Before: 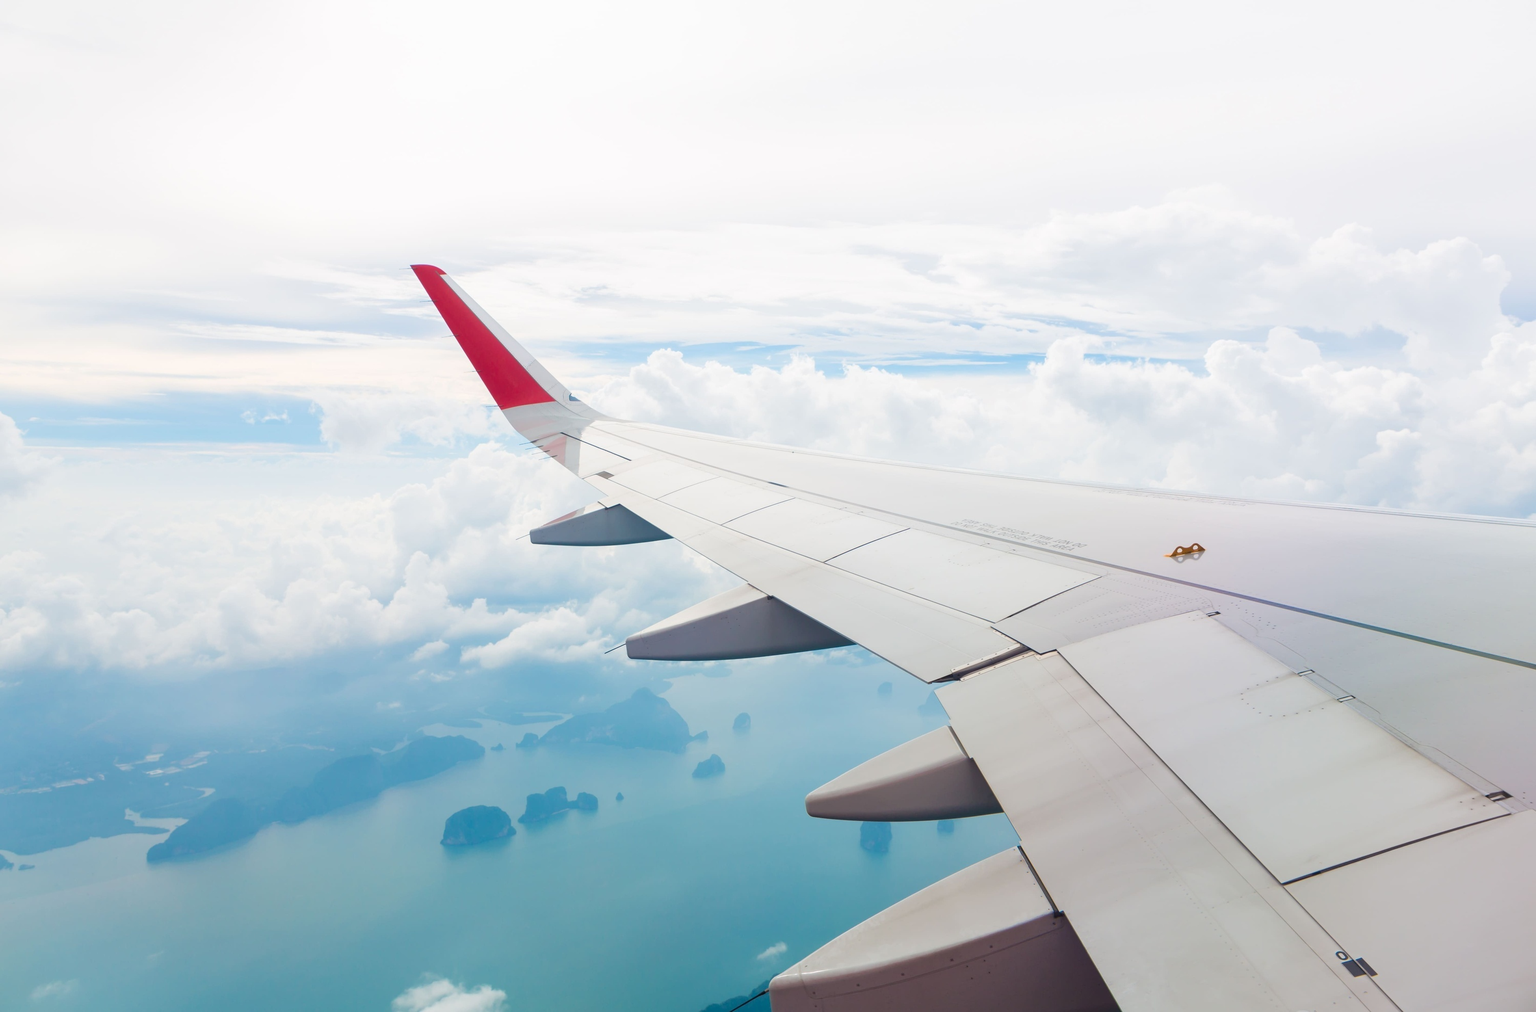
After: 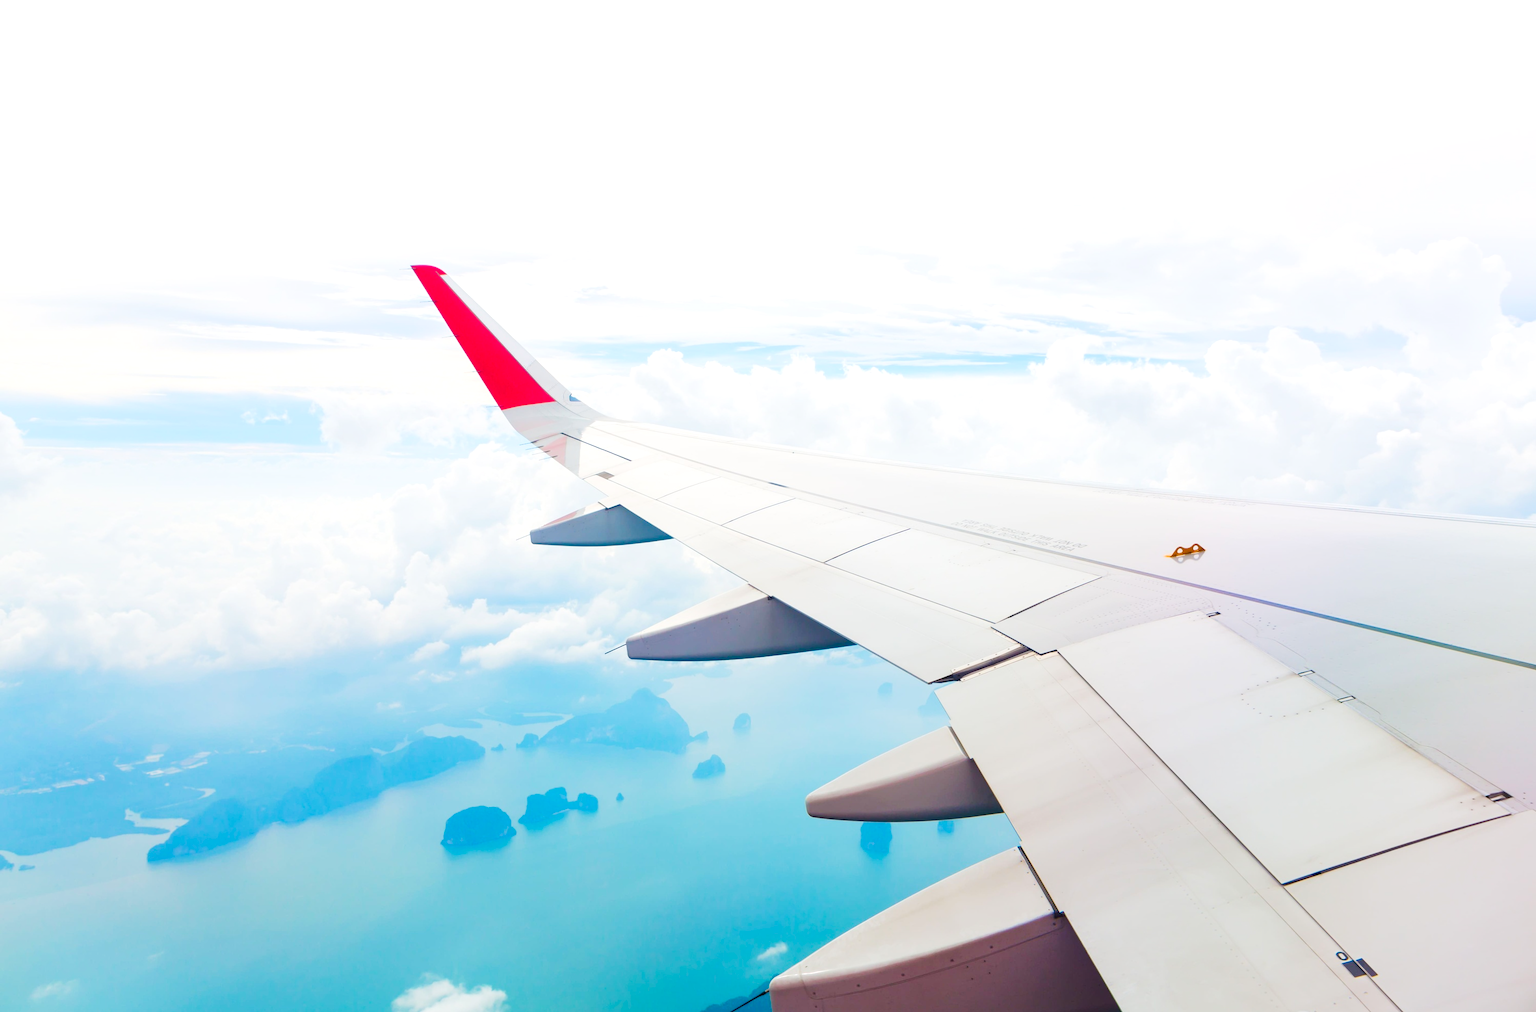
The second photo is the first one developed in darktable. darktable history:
color correction: highlights b* 0.056, saturation 1.36
tone curve: curves: ch0 [(0, 0) (0.087, 0.054) (0.281, 0.245) (0.506, 0.526) (0.8, 0.824) (0.994, 0.955)]; ch1 [(0, 0) (0.27, 0.195) (0.406, 0.435) (0.452, 0.474) (0.495, 0.5) (0.514, 0.508) (0.563, 0.584) (0.654, 0.689) (1, 1)]; ch2 [(0, 0) (0.269, 0.299) (0.459, 0.441) (0.498, 0.499) (0.523, 0.52) (0.551, 0.549) (0.633, 0.625) (0.659, 0.681) (0.718, 0.764) (1, 1)], preserve colors none
exposure: black level correction 0.001, exposure 0.498 EV, compensate highlight preservation false
